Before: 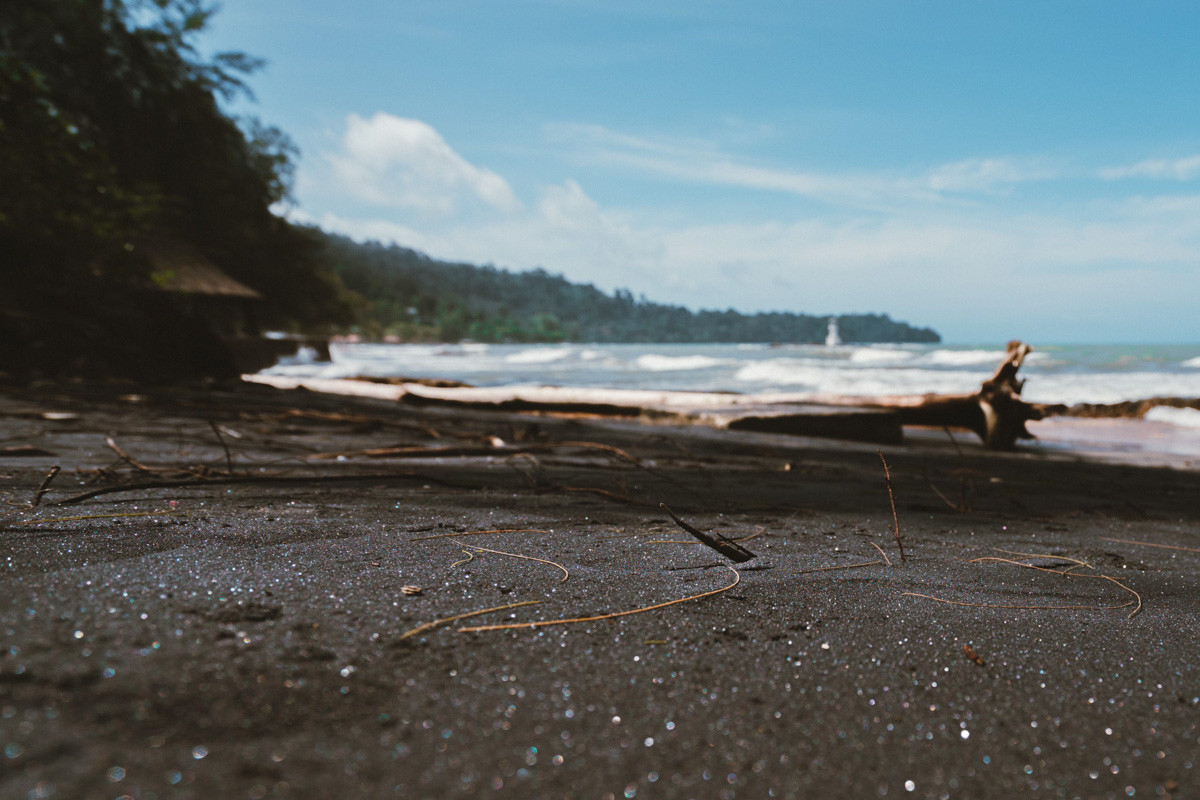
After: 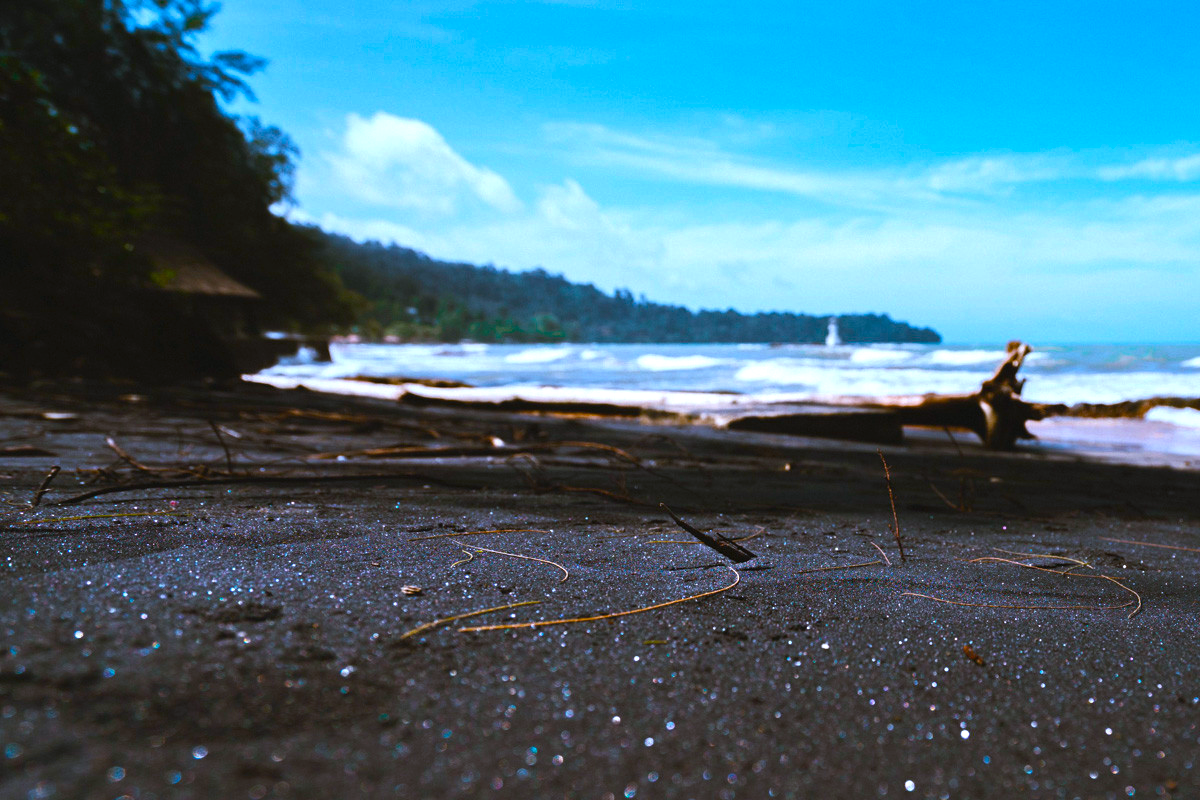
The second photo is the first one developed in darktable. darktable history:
white balance: red 0.948, green 1.02, blue 1.176
color balance rgb: linear chroma grading › global chroma 9%, perceptual saturation grading › global saturation 36%, perceptual saturation grading › shadows 35%, perceptual brilliance grading › global brilliance 15%, perceptual brilliance grading › shadows -35%, global vibrance 15%
